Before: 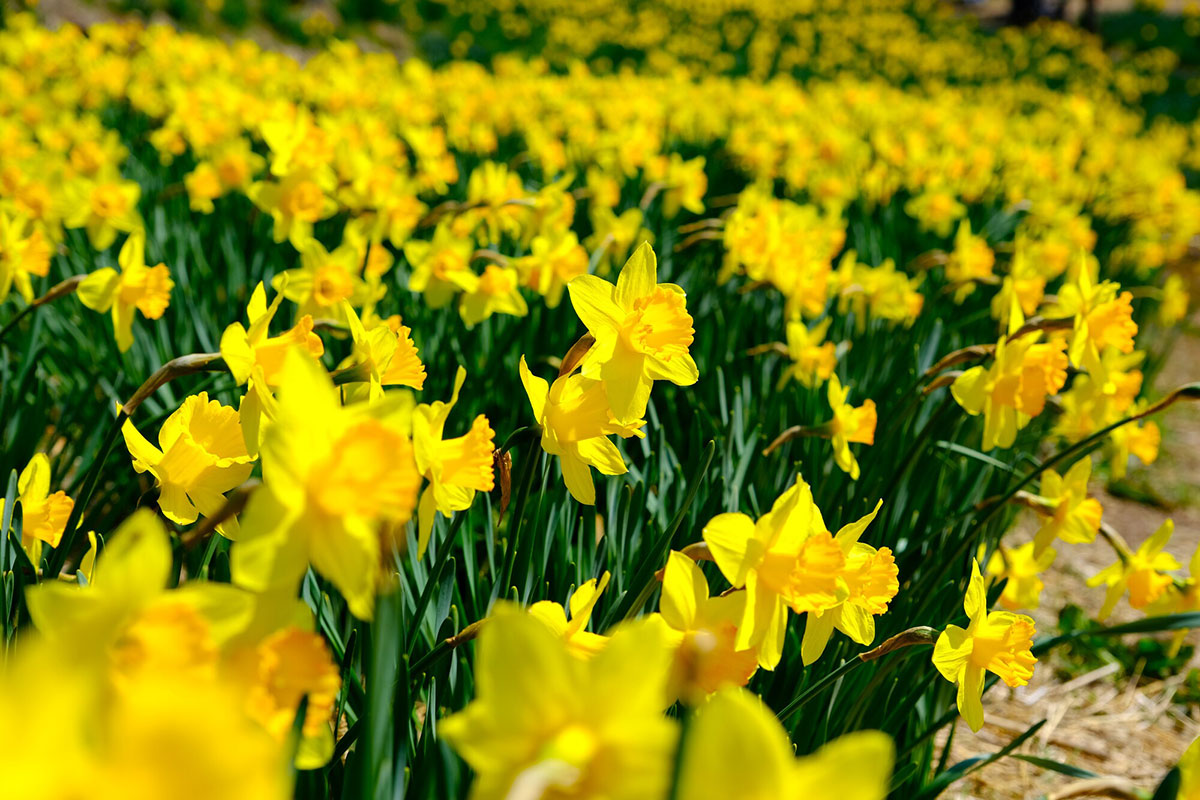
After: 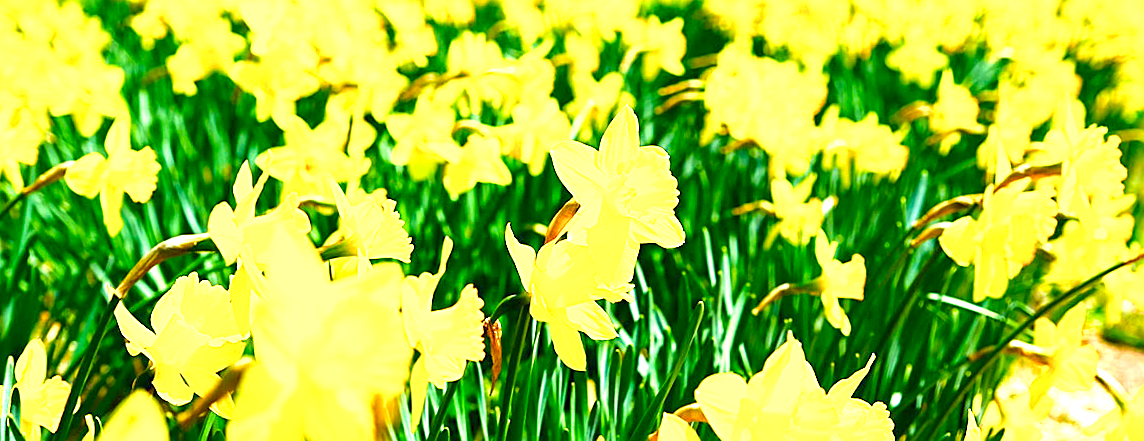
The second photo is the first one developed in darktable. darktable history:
exposure: black level correction 0, exposure 2 EV, compensate highlight preservation false
rotate and perspective: rotation -2.22°, lens shift (horizontal) -0.022, automatic cropping off
sharpen: on, module defaults
crop: left 1.744%, top 19.225%, right 5.069%, bottom 28.357%
velvia: strength 32%, mid-tones bias 0.2
